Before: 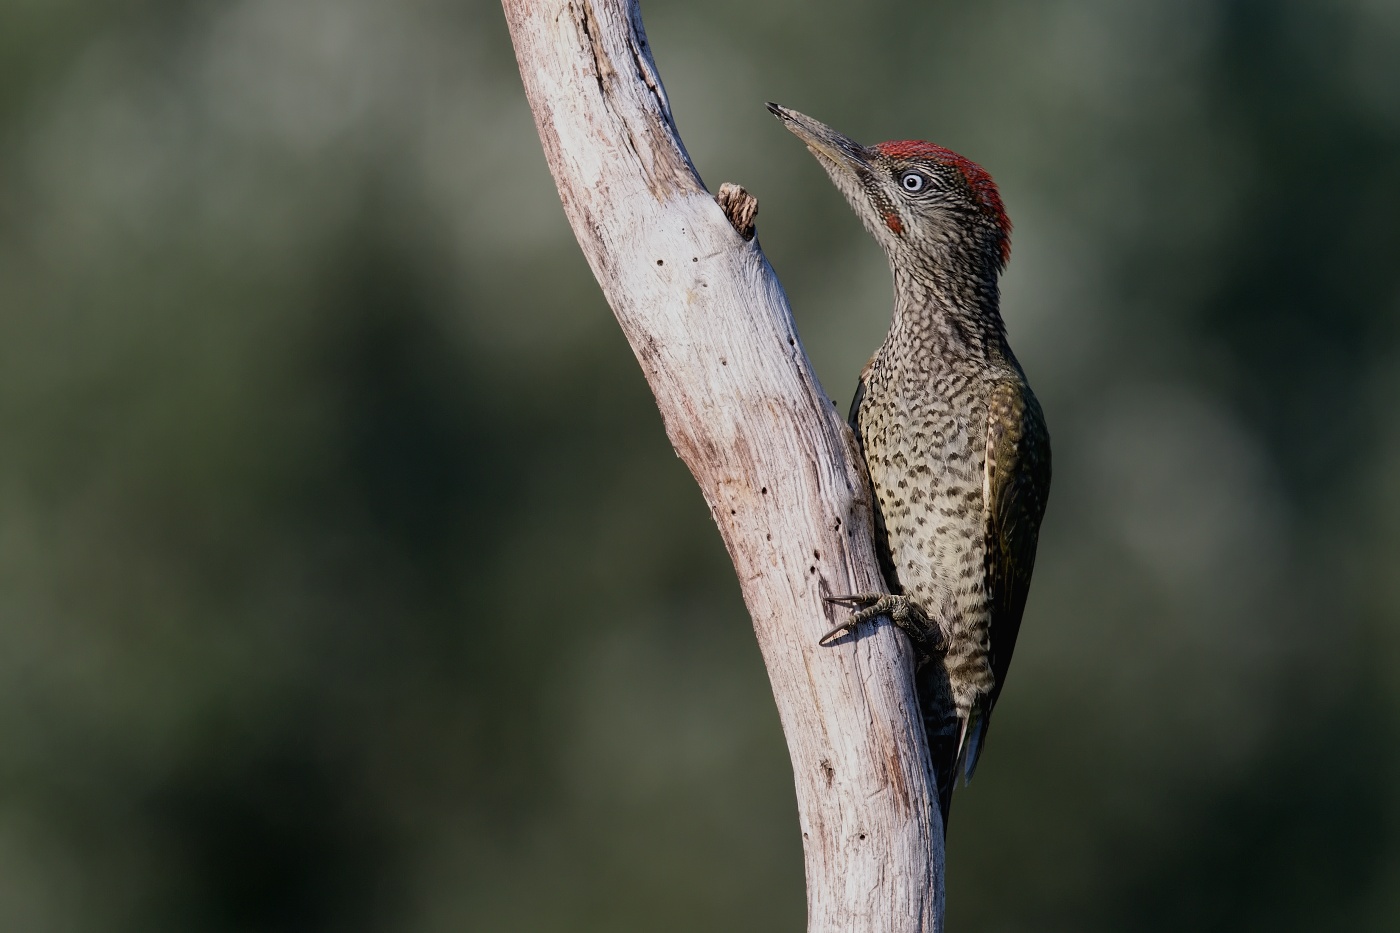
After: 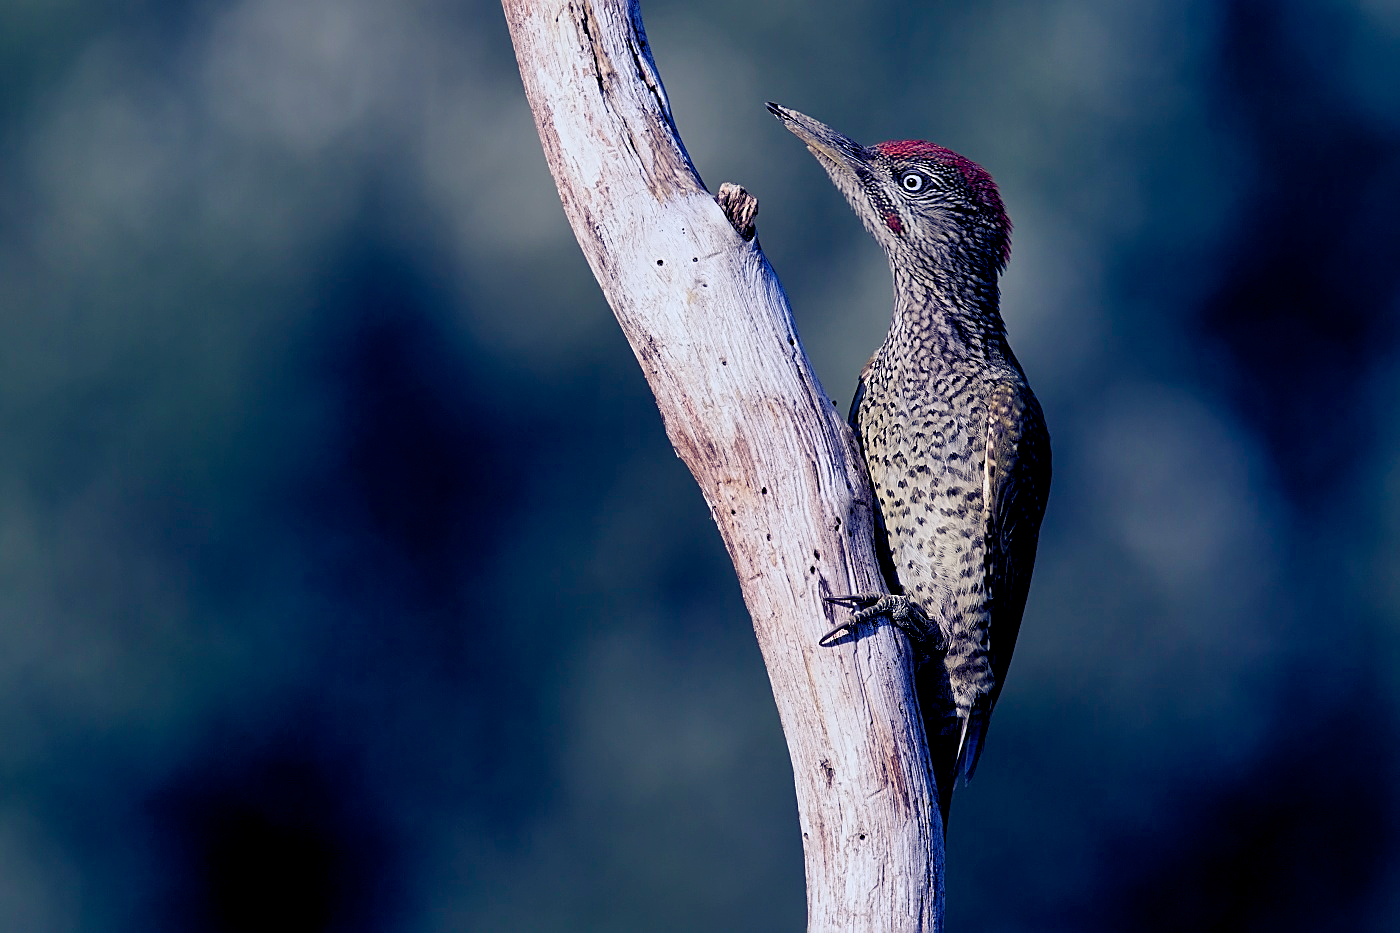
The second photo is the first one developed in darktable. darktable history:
color balance: mode lift, gamma, gain (sRGB)
shadows and highlights: radius 337.17, shadows 29.01, soften with gaussian
color balance rgb: shadows lift › luminance -41.13%, shadows lift › chroma 14.13%, shadows lift › hue 260°, power › luminance -3.76%, power › chroma 0.56%, power › hue 40.37°, highlights gain › luminance 16.81%, highlights gain › chroma 2.94%, highlights gain › hue 260°, global offset › luminance -0.29%, global offset › chroma 0.31%, global offset › hue 260°, perceptual saturation grading › global saturation 20%, perceptual saturation grading › highlights -13.92%, perceptual saturation grading › shadows 50%
sharpen: on, module defaults
